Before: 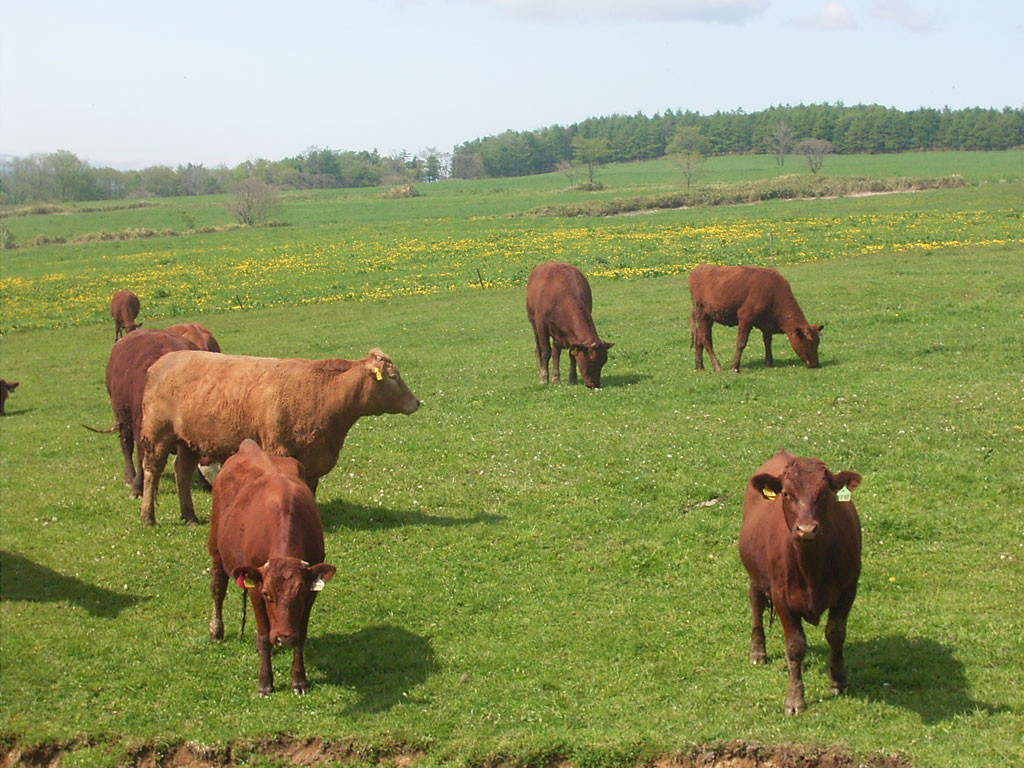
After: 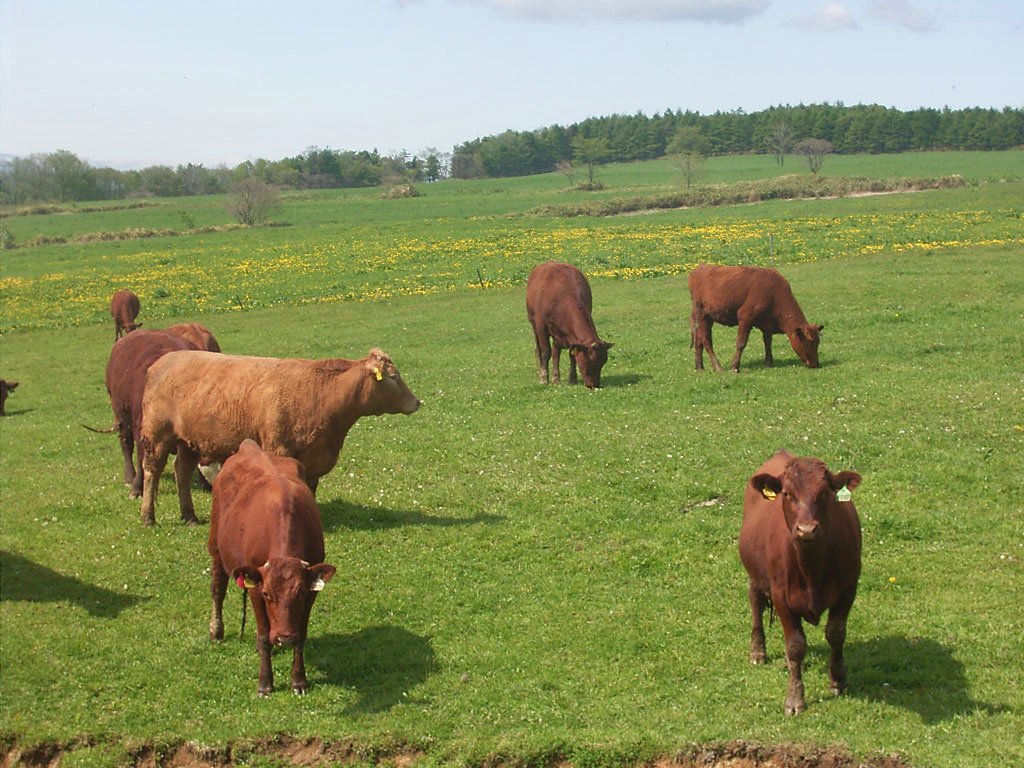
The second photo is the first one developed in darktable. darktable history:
shadows and highlights: shadows 52.78, soften with gaussian
